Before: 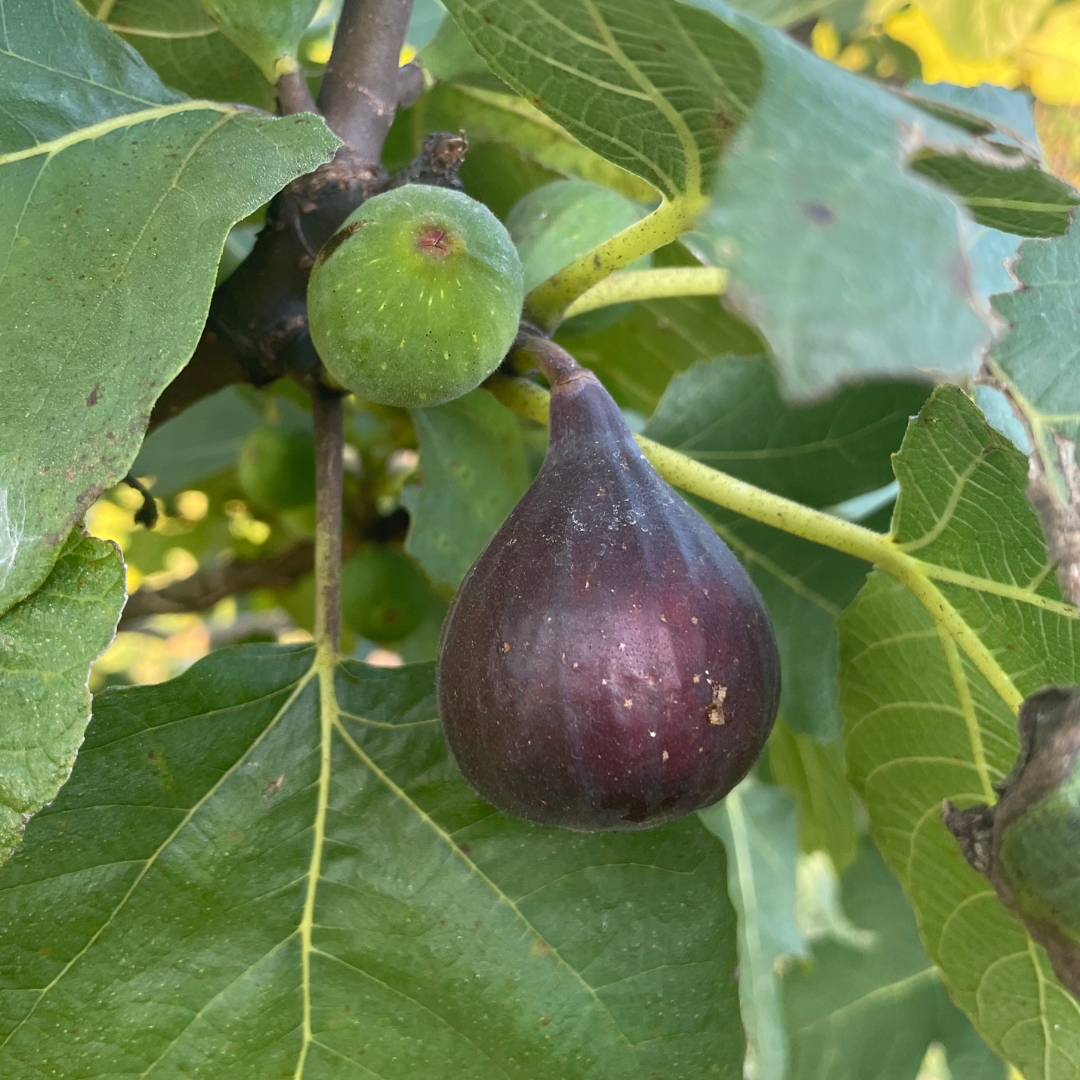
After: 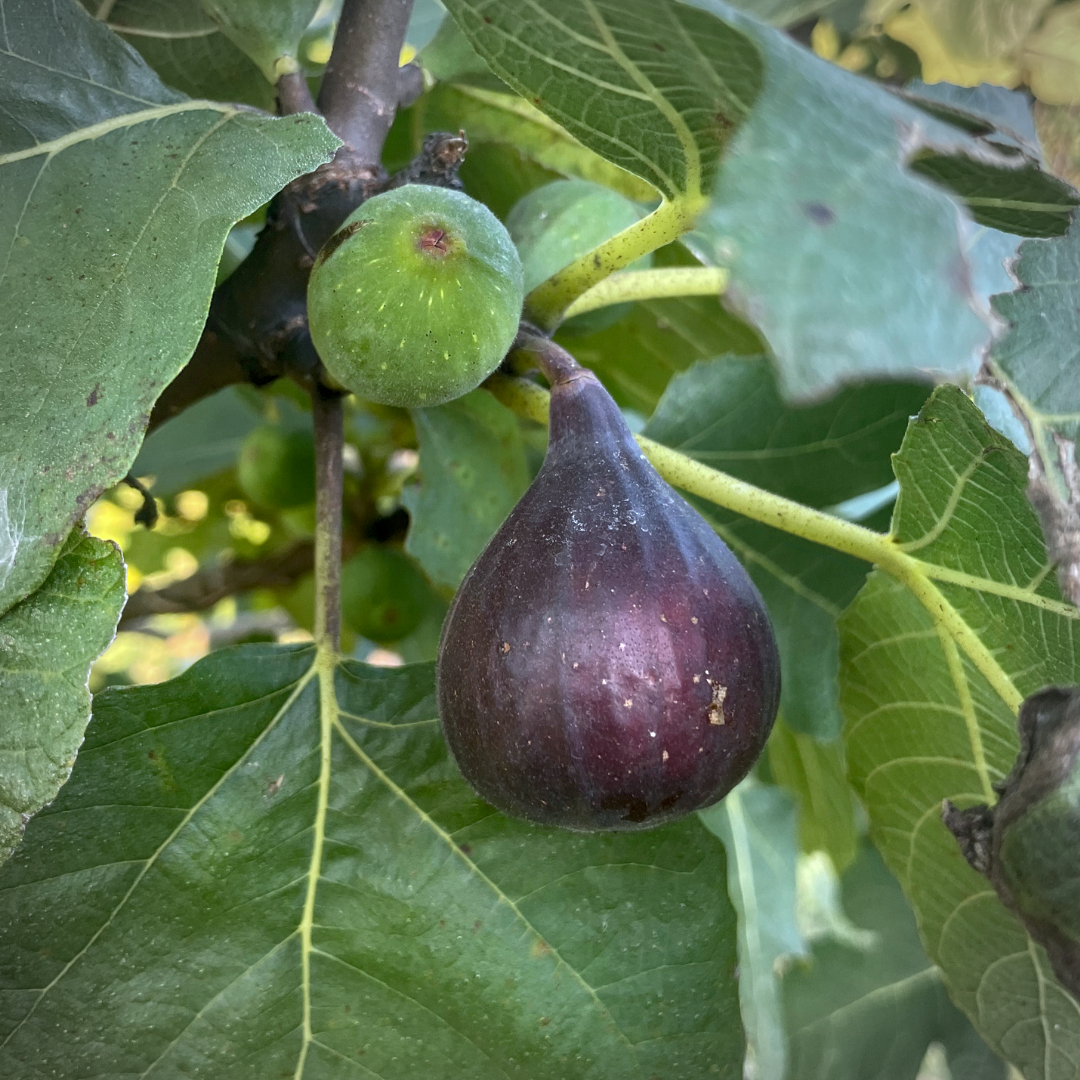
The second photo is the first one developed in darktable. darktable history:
white balance: red 0.954, blue 1.079
sharpen: radius 5.325, amount 0.312, threshold 26.433
vignetting: automatic ratio true
local contrast: on, module defaults
shadows and highlights: low approximation 0.01, soften with gaussian
